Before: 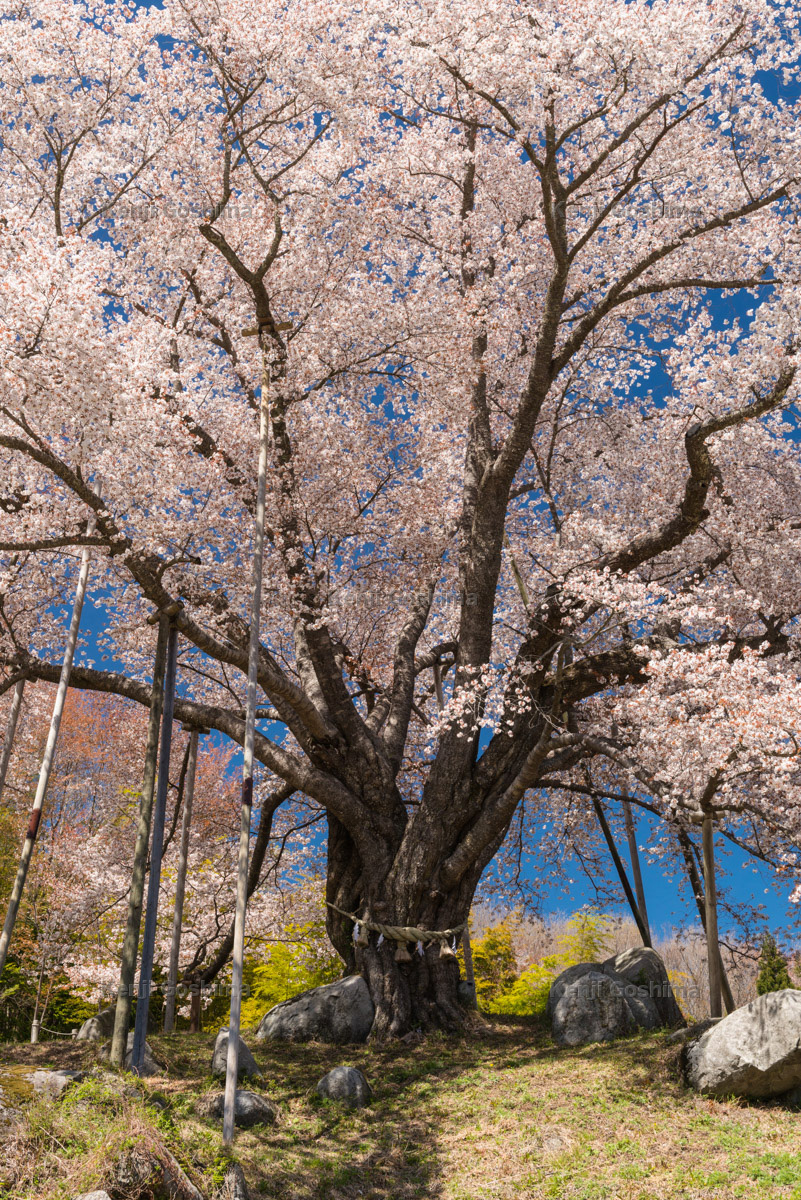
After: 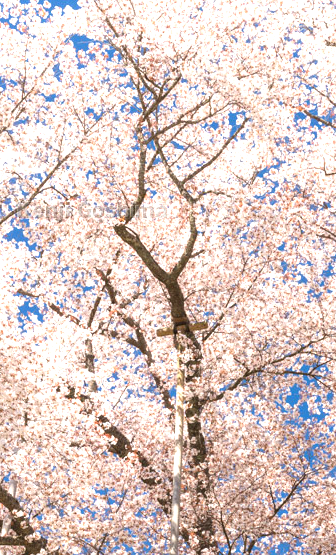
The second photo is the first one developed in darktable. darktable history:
exposure: black level correction 0, exposure 1 EV, compensate exposure bias true, compensate highlight preservation false
crop and rotate: left 10.817%, top 0.062%, right 47.194%, bottom 53.626%
